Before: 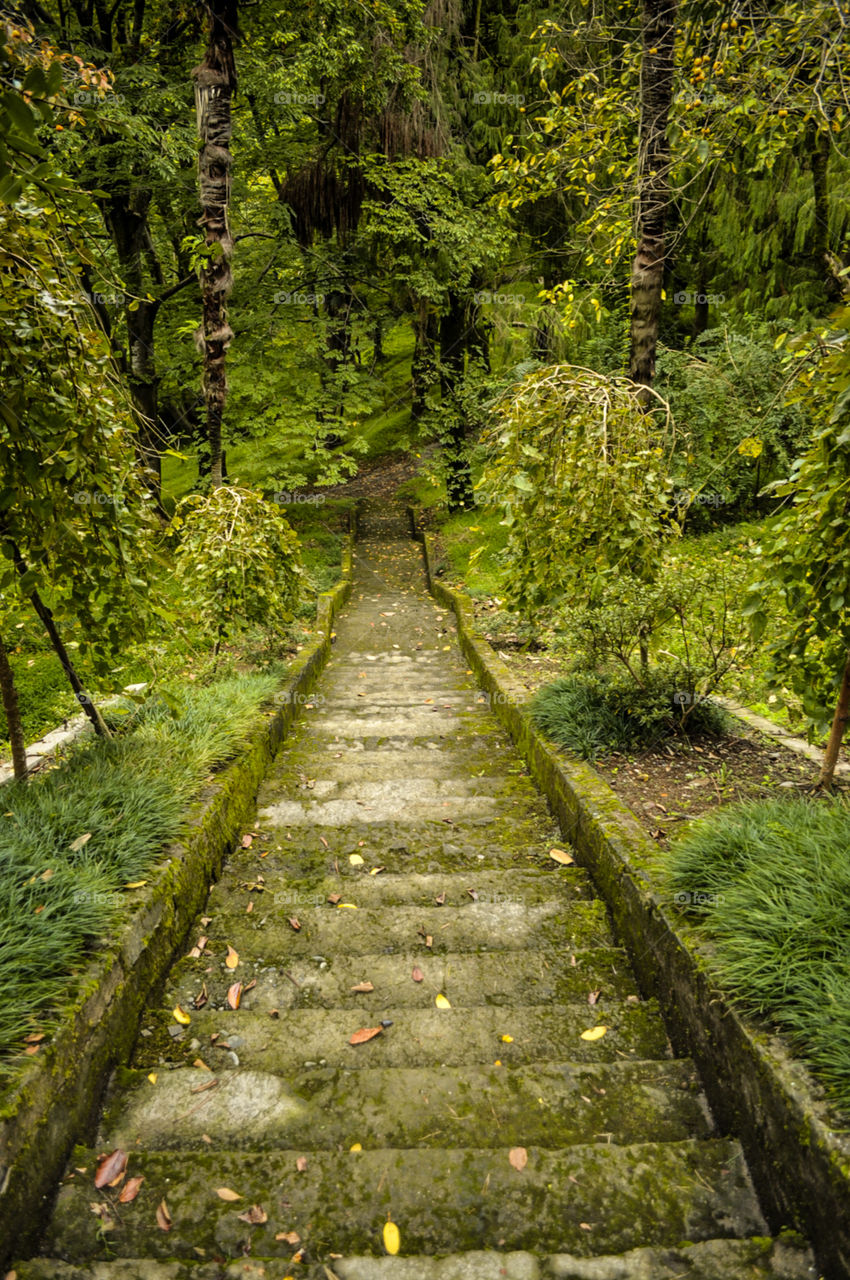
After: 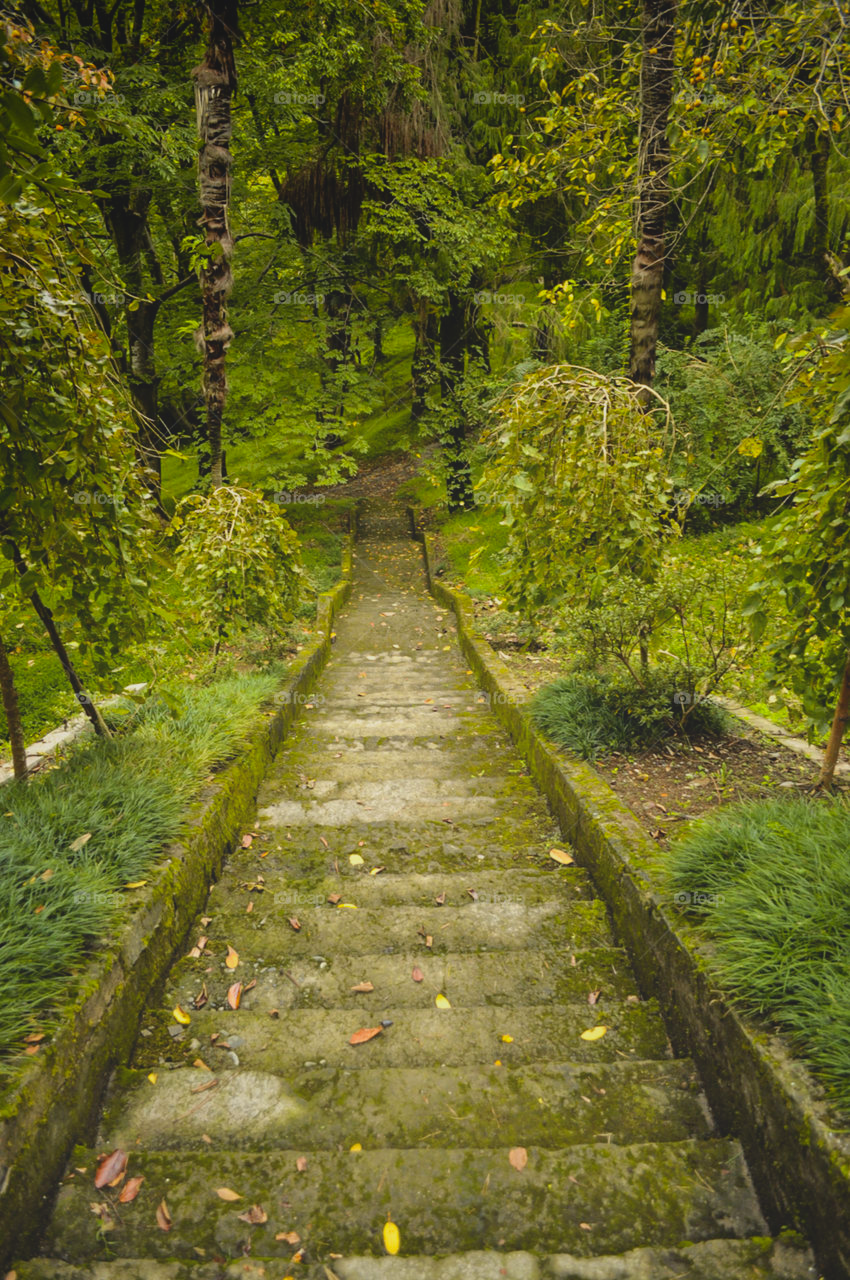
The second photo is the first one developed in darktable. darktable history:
local contrast: detail 70%
exposure: exposure 0.203 EV, compensate highlight preservation false
